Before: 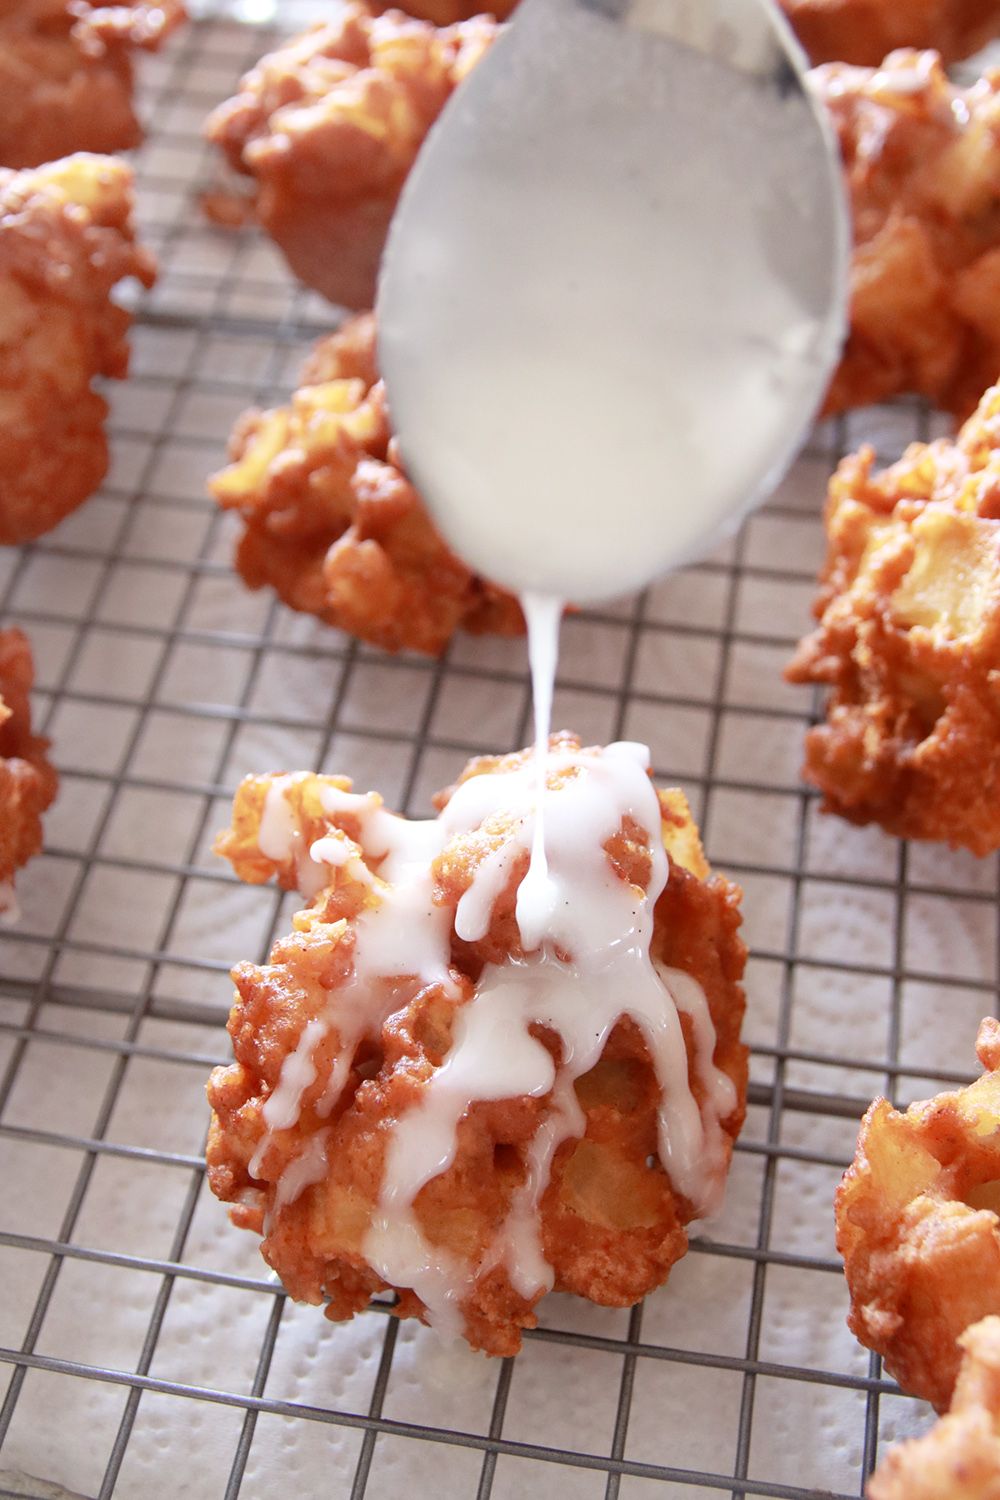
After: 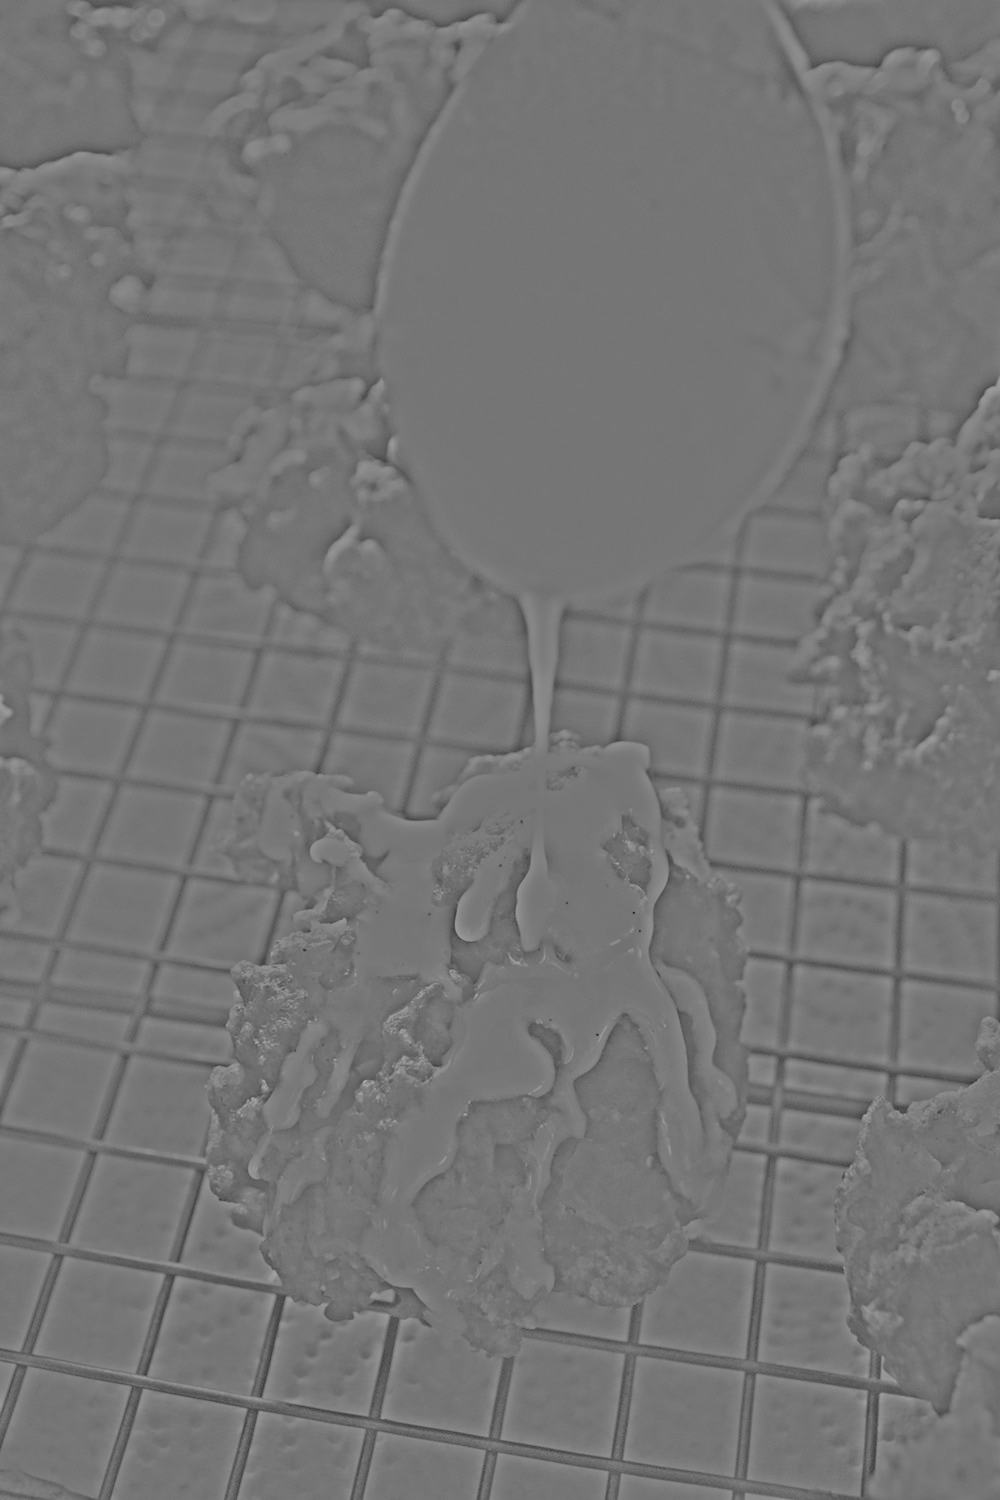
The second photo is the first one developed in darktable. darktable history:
filmic rgb: black relative exposure -7.65 EV, white relative exposure 4.56 EV, hardness 3.61
highpass: sharpness 25.84%, contrast boost 14.94%
monochrome: a -6.99, b 35.61, size 1.4
